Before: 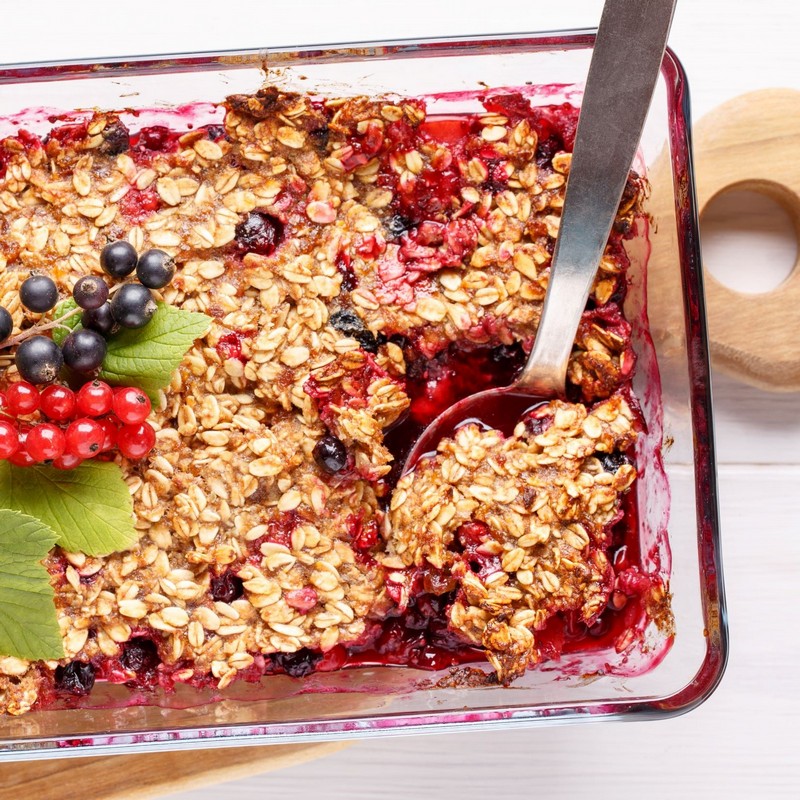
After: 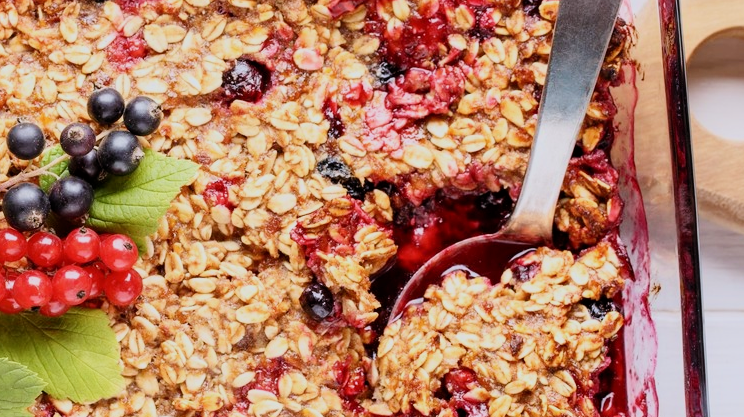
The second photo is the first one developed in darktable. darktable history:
filmic rgb: black relative exposure -7.65 EV, white relative exposure 4.56 EV, hardness 3.61, color science v6 (2022)
contrast brightness saturation: contrast 0.15, brightness 0.05
crop: left 1.744%, top 19.225%, right 5.069%, bottom 28.357%
white balance: red 0.974, blue 1.044
